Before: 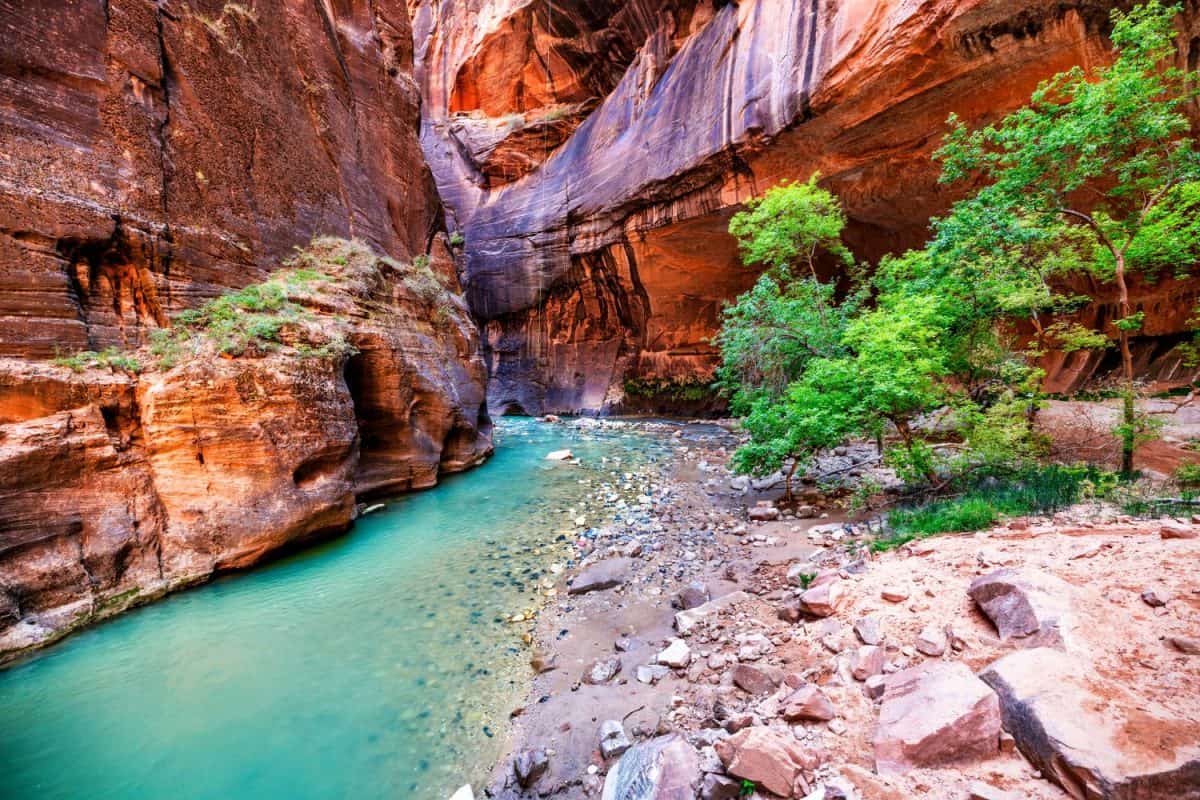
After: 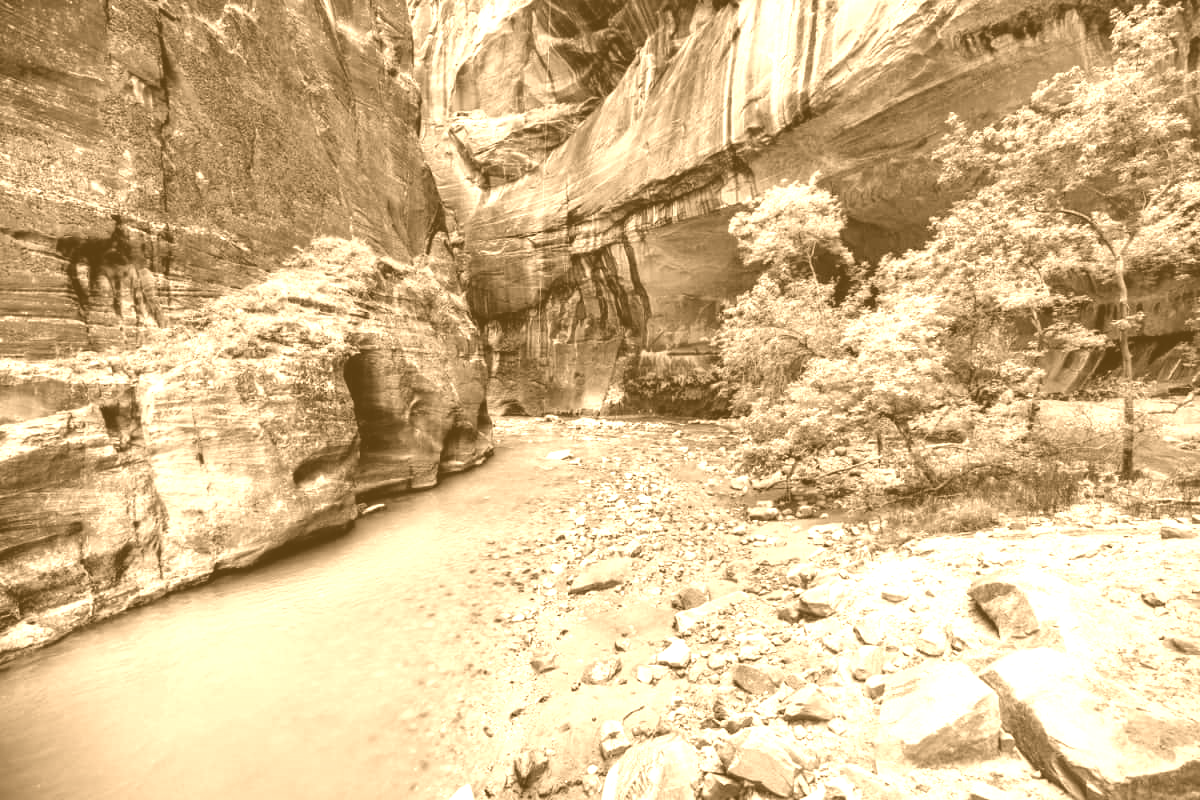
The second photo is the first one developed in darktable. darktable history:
color zones: curves: ch0 [(0, 0.5) (0.143, 0.5) (0.286, 0.5) (0.429, 0.504) (0.571, 0.5) (0.714, 0.509) (0.857, 0.5) (1, 0.5)]; ch1 [(0, 0.425) (0.143, 0.425) (0.286, 0.375) (0.429, 0.405) (0.571, 0.5) (0.714, 0.47) (0.857, 0.425) (1, 0.435)]; ch2 [(0, 0.5) (0.143, 0.5) (0.286, 0.5) (0.429, 0.517) (0.571, 0.5) (0.714, 0.51) (0.857, 0.5) (1, 0.5)]
color correction: highlights a* 1.59, highlights b* -1.7, saturation 2.48
colorize: hue 28.8°, source mix 100%
